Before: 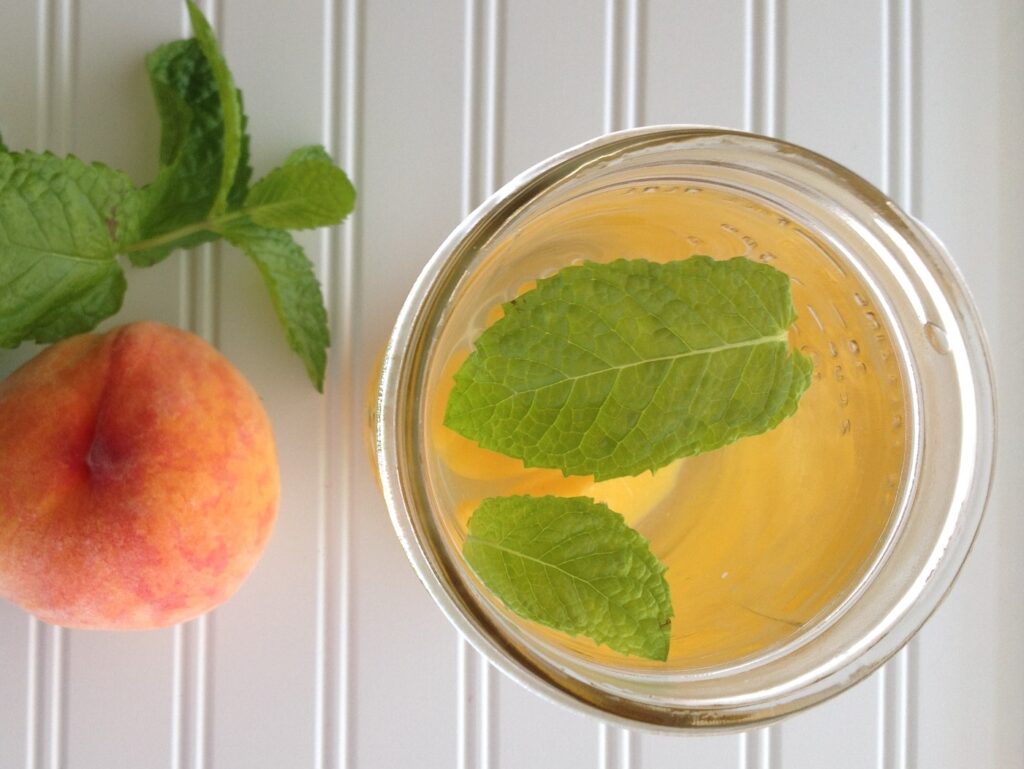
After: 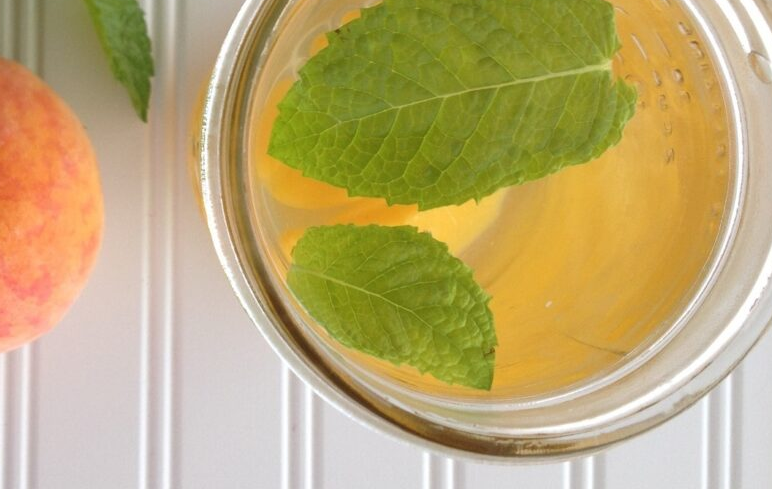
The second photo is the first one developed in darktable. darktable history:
crop and rotate: left 17.208%, top 35.322%, right 7.388%, bottom 1.023%
